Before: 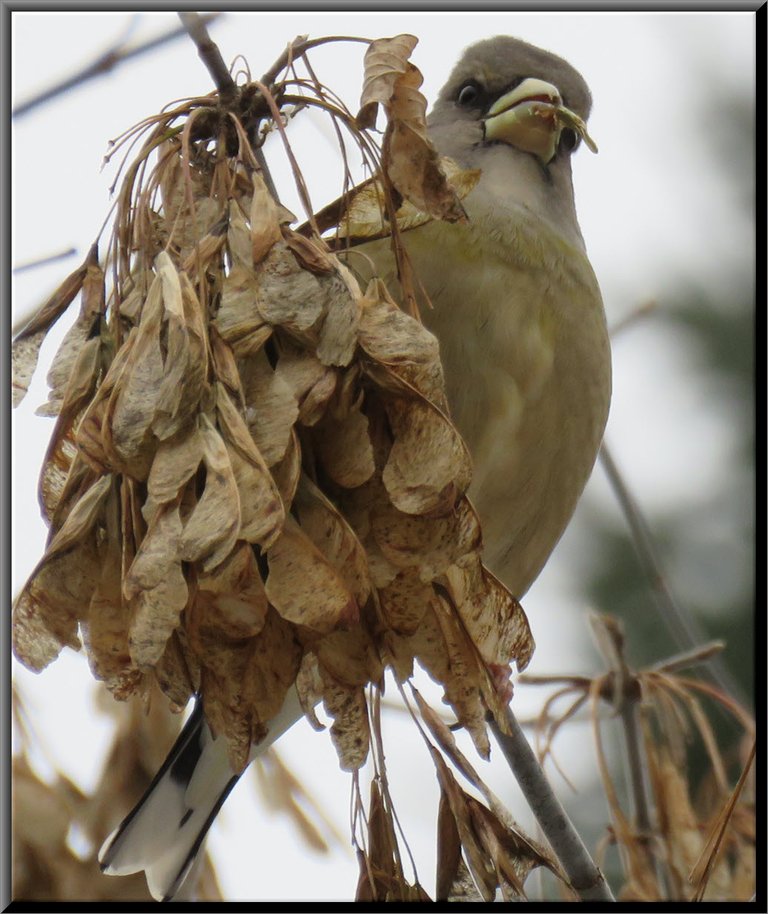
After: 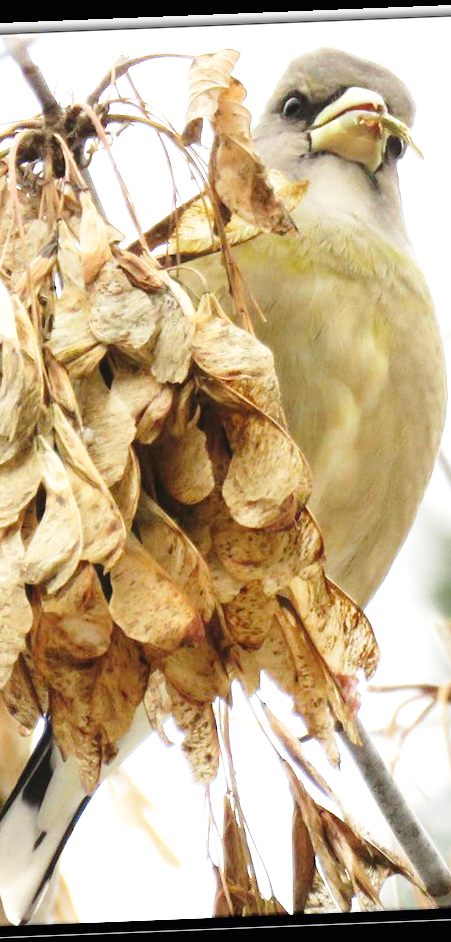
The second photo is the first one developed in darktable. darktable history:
rotate and perspective: rotation -2.29°, automatic cropping off
exposure: black level correction 0, exposure 1.2 EV, compensate exposure bias true, compensate highlight preservation false
crop and rotate: left 22.516%, right 21.234%
base curve: curves: ch0 [(0, 0) (0.028, 0.03) (0.121, 0.232) (0.46, 0.748) (0.859, 0.968) (1, 1)], preserve colors none
